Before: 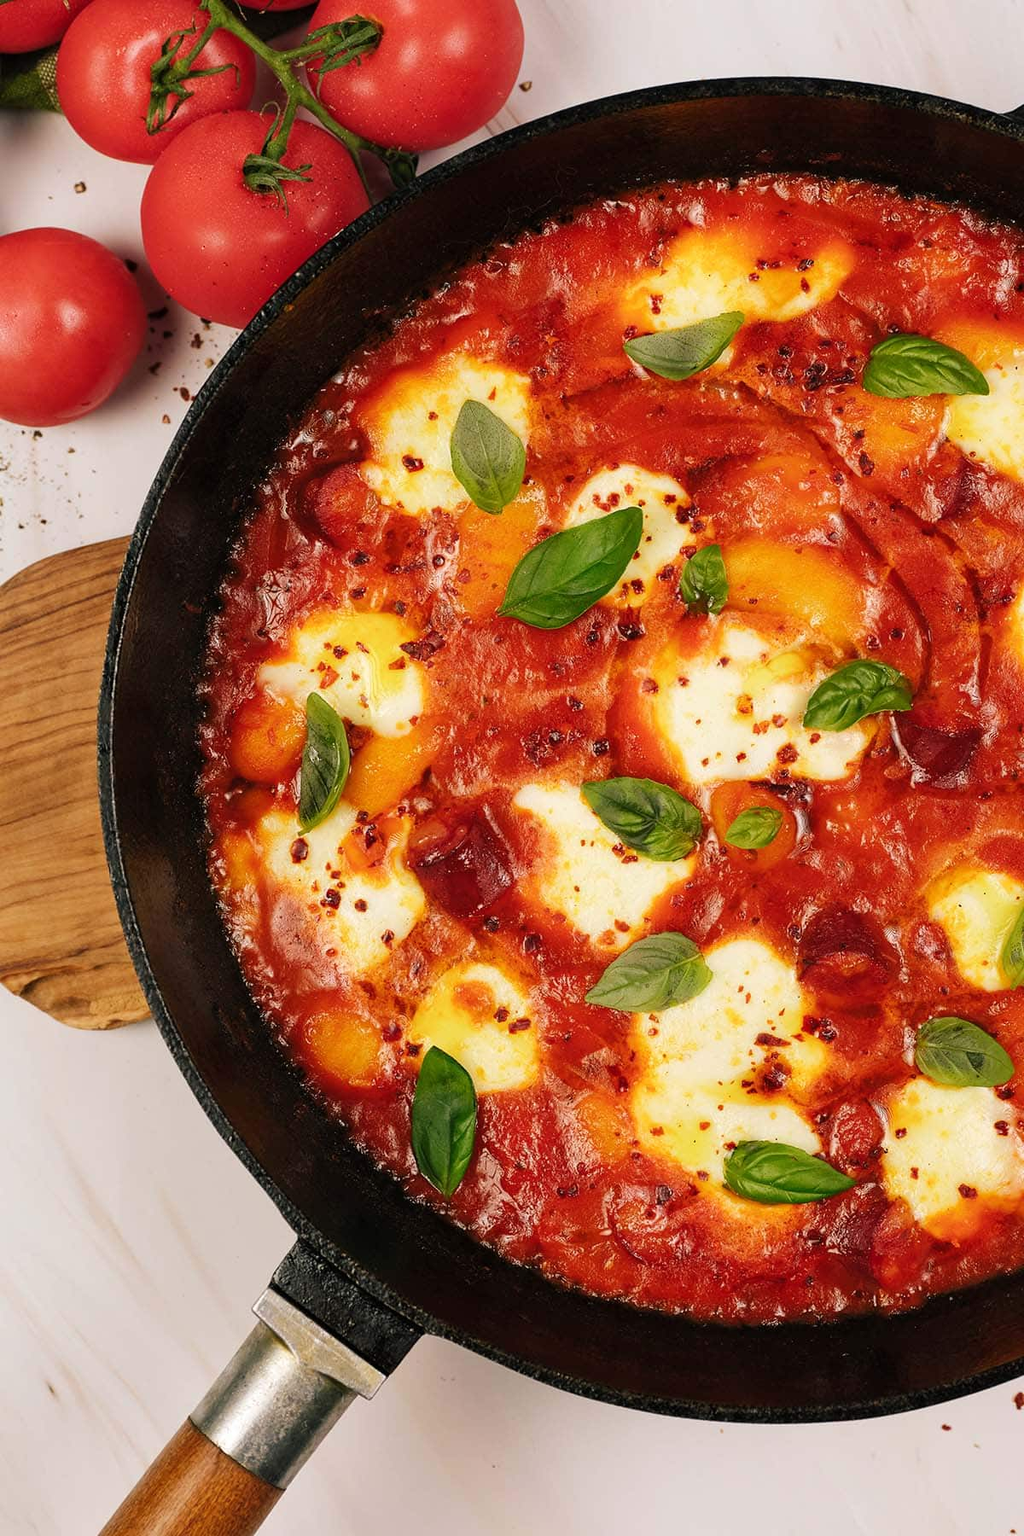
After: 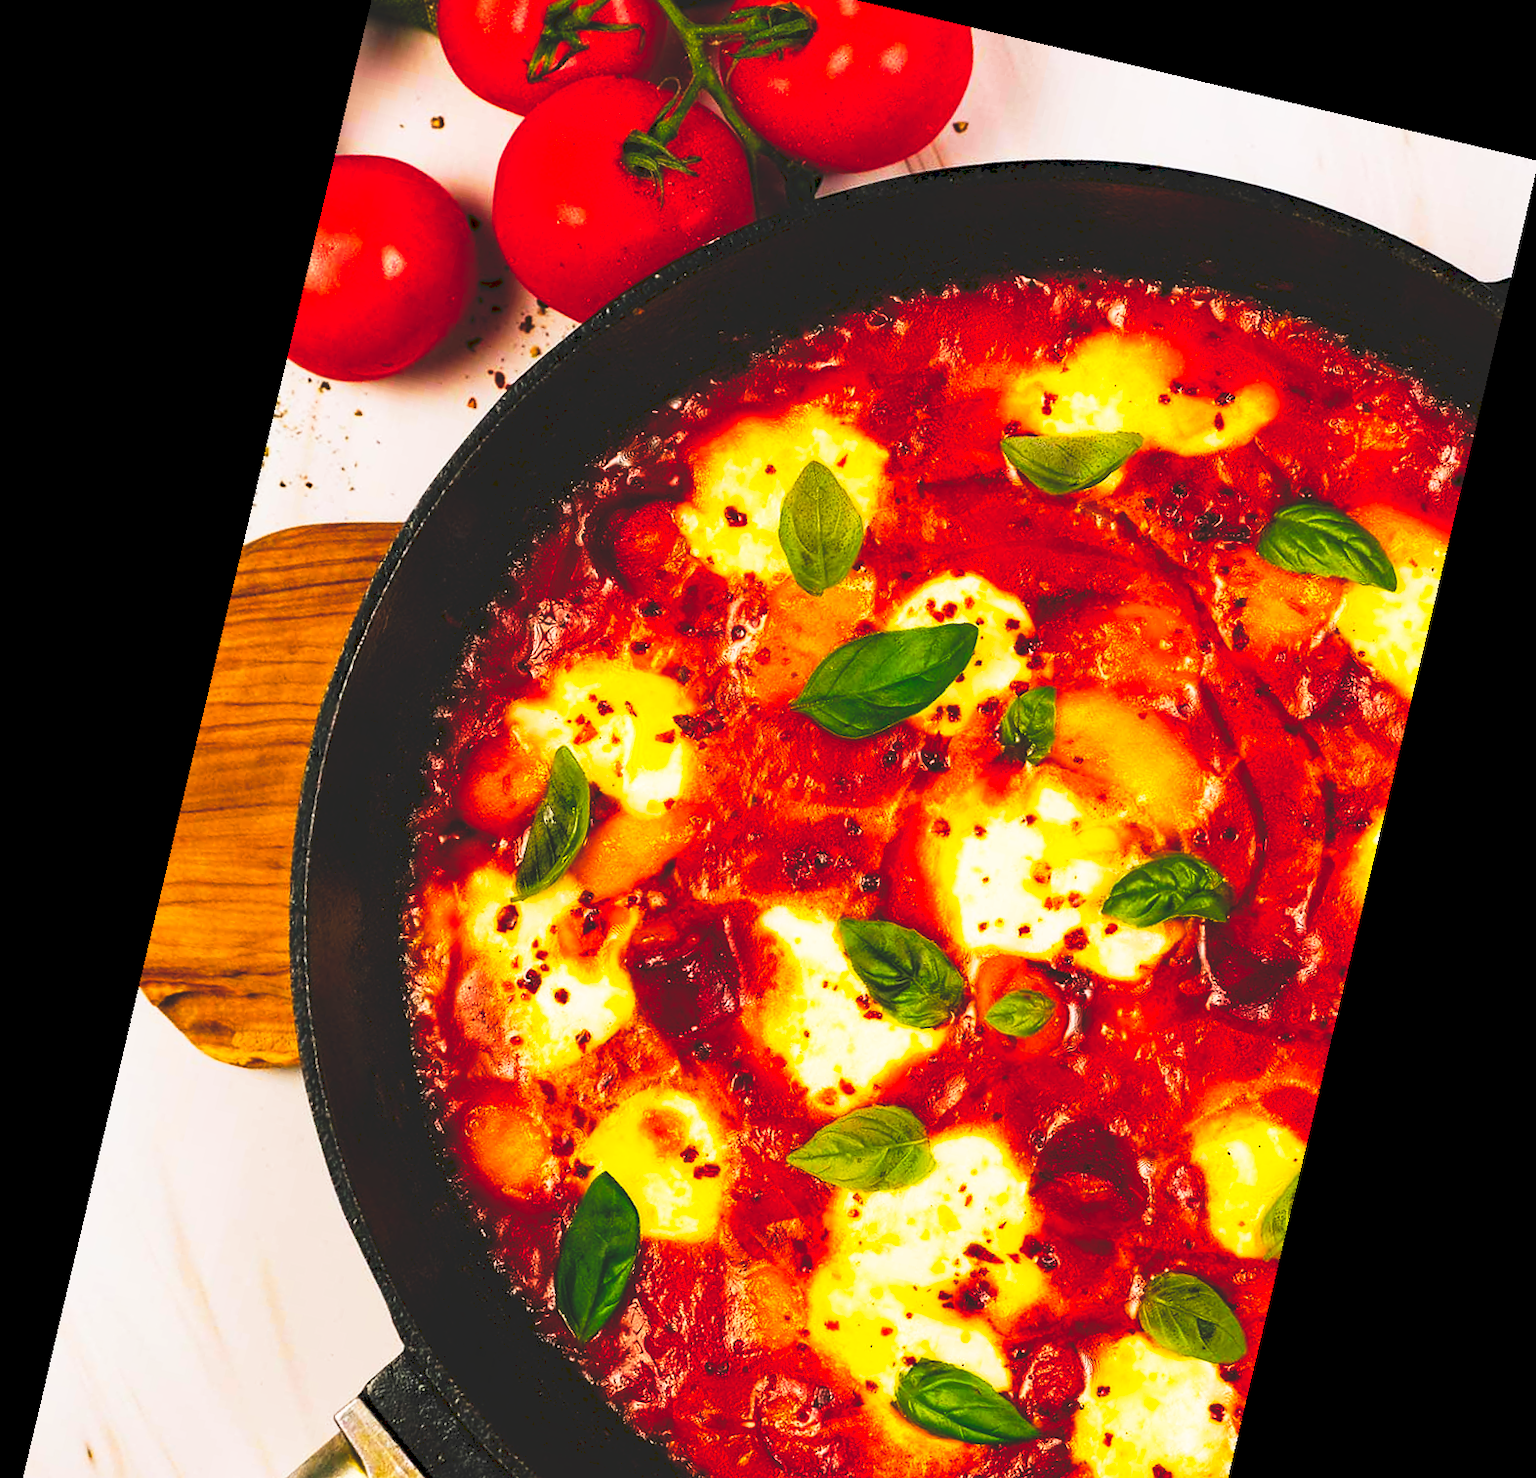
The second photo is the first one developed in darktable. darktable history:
crop: left 0.387%, top 5.469%, bottom 19.809%
haze removal: adaptive false
tone curve: curves: ch0 [(0, 0) (0.003, 0.142) (0.011, 0.142) (0.025, 0.147) (0.044, 0.147) (0.069, 0.152) (0.1, 0.16) (0.136, 0.172) (0.177, 0.193) (0.224, 0.221) (0.277, 0.264) (0.335, 0.322) (0.399, 0.399) (0.468, 0.49) (0.543, 0.593) (0.623, 0.723) (0.709, 0.841) (0.801, 0.925) (0.898, 0.976) (1, 1)], preserve colors none
color balance rgb: linear chroma grading › global chroma 15%, perceptual saturation grading › global saturation 30%
rotate and perspective: rotation 13.27°, automatic cropping off
